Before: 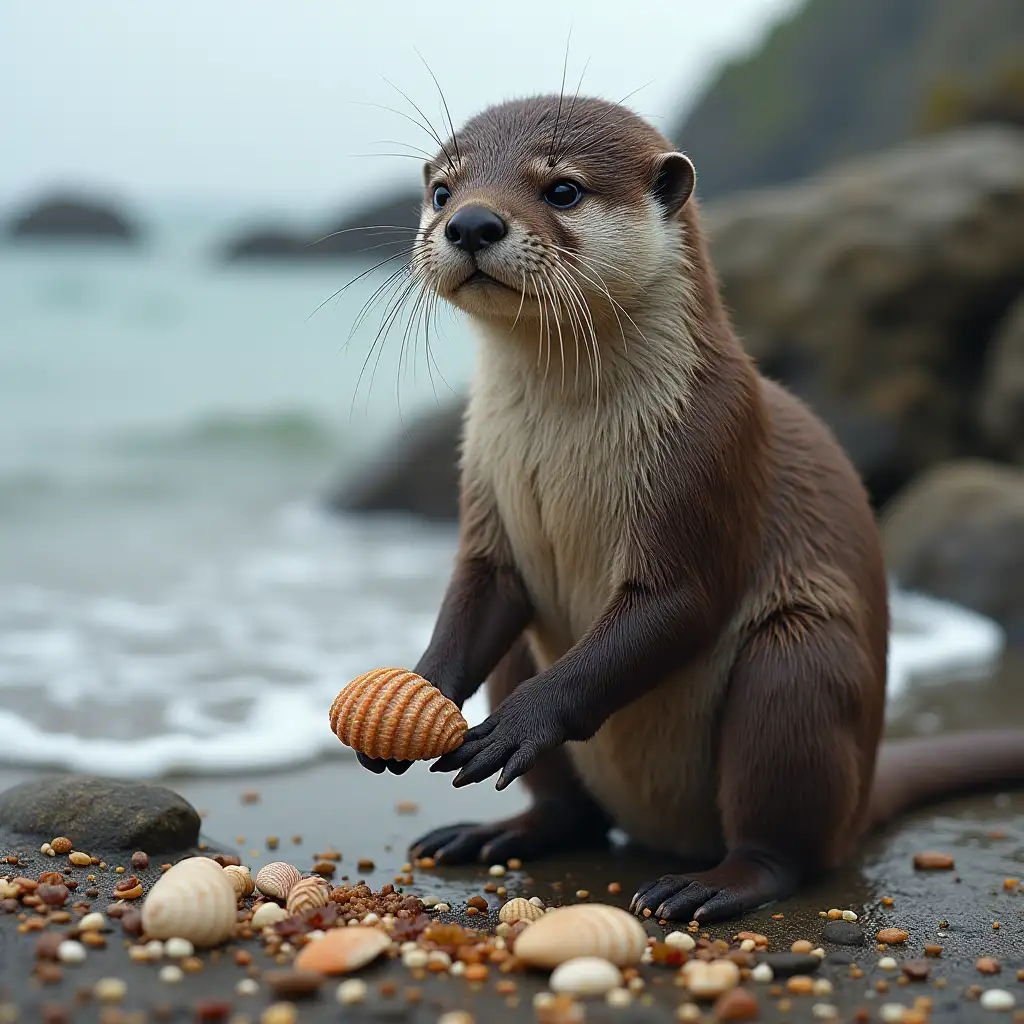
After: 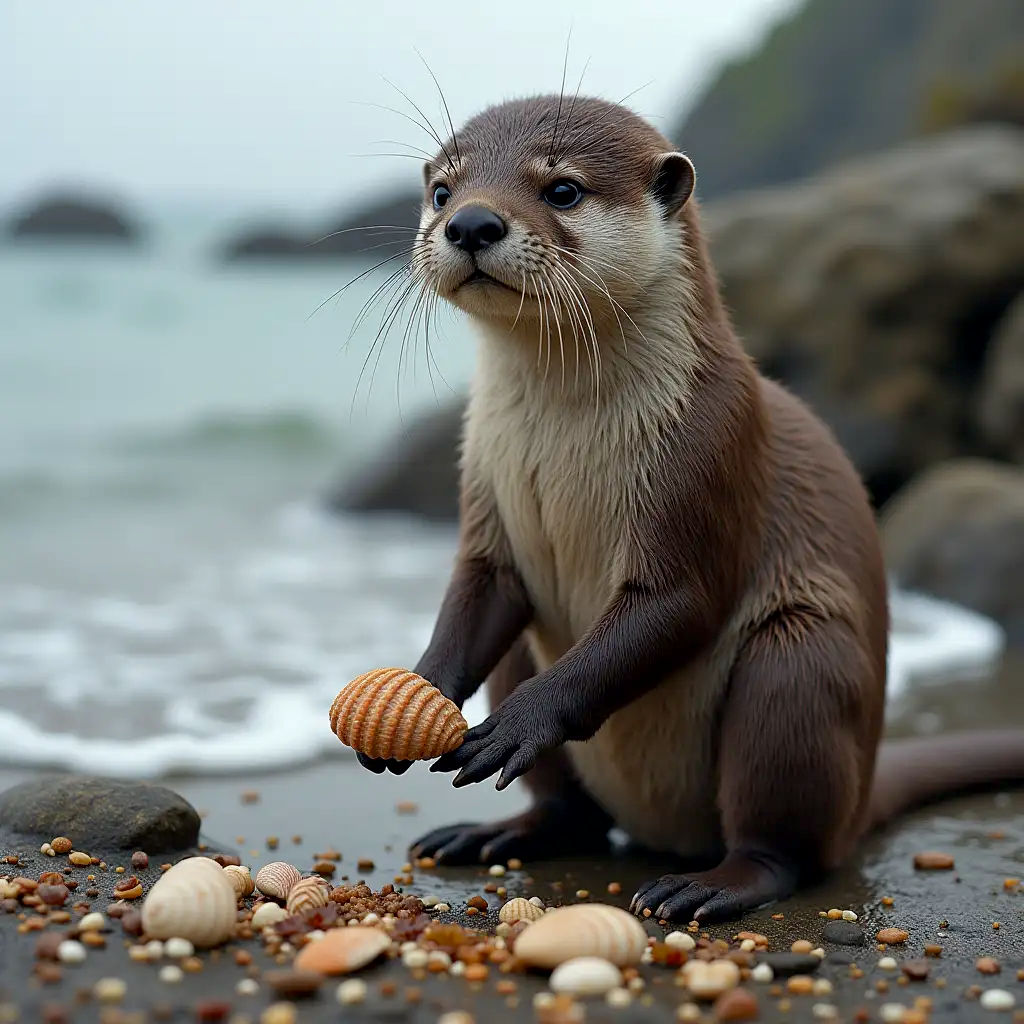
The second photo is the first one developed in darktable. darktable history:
exposure: black level correction 0.005, exposure 0.014 EV, compensate highlight preservation false
contrast brightness saturation: saturation -0.05
shadows and highlights: shadows 25, highlights -25
